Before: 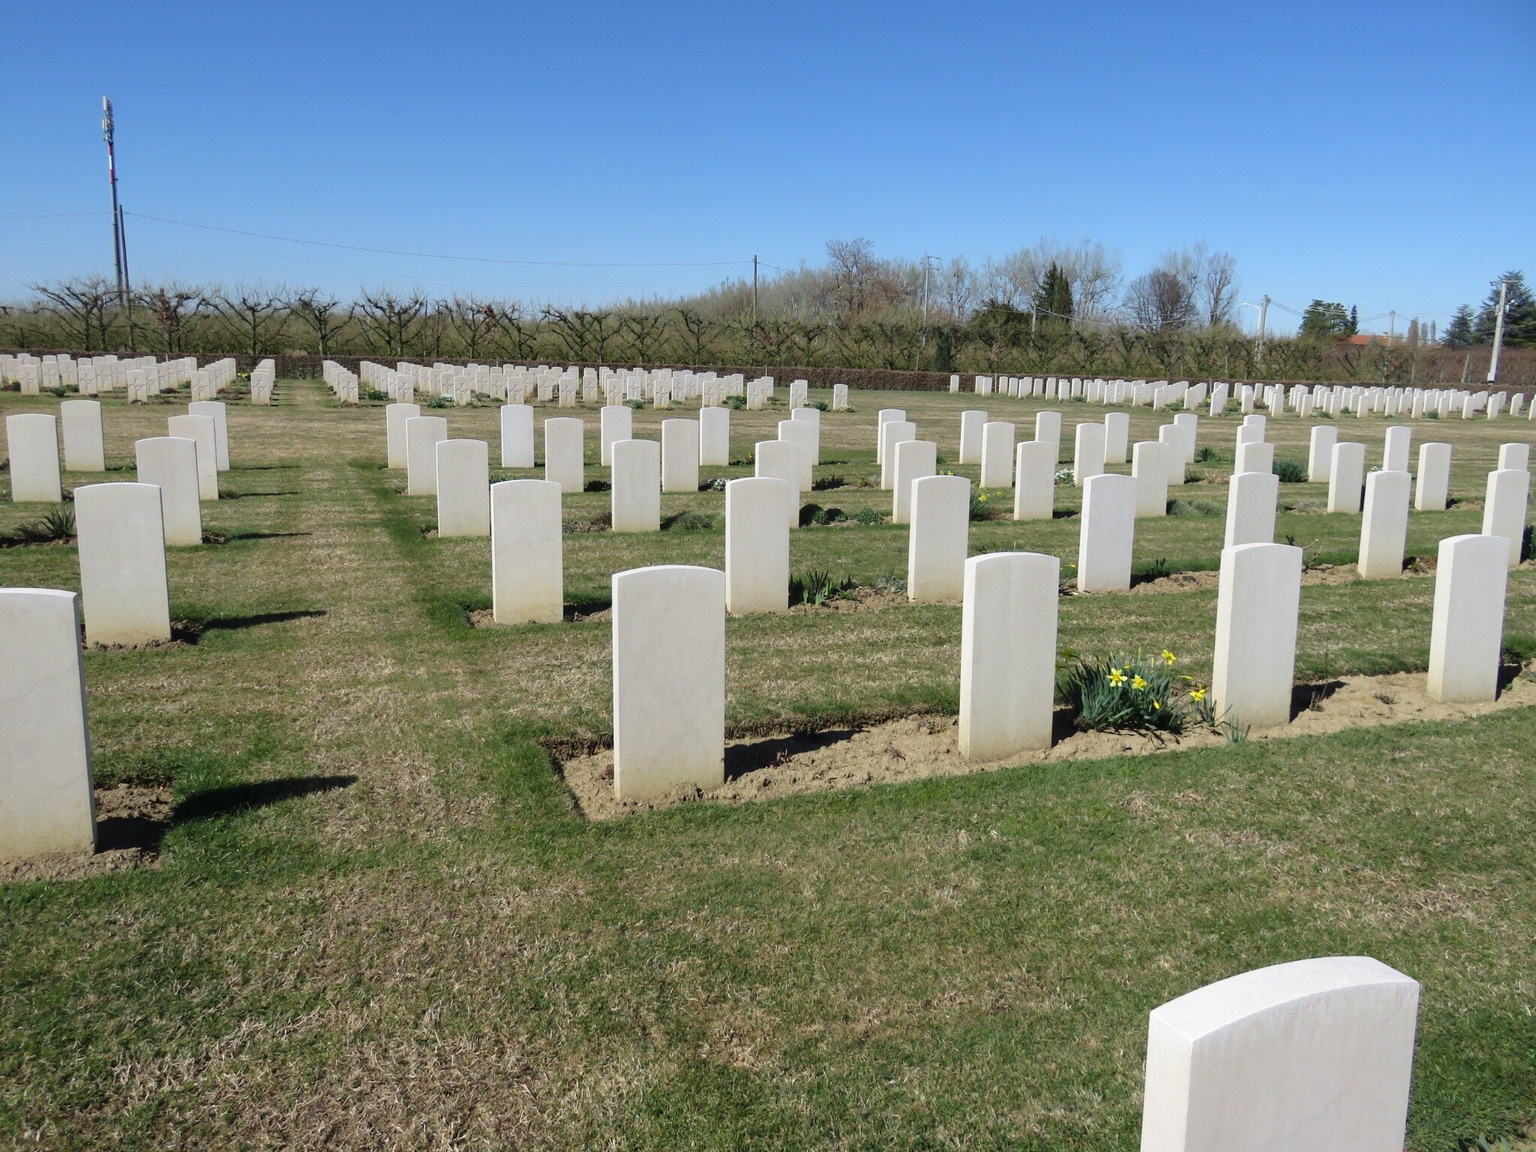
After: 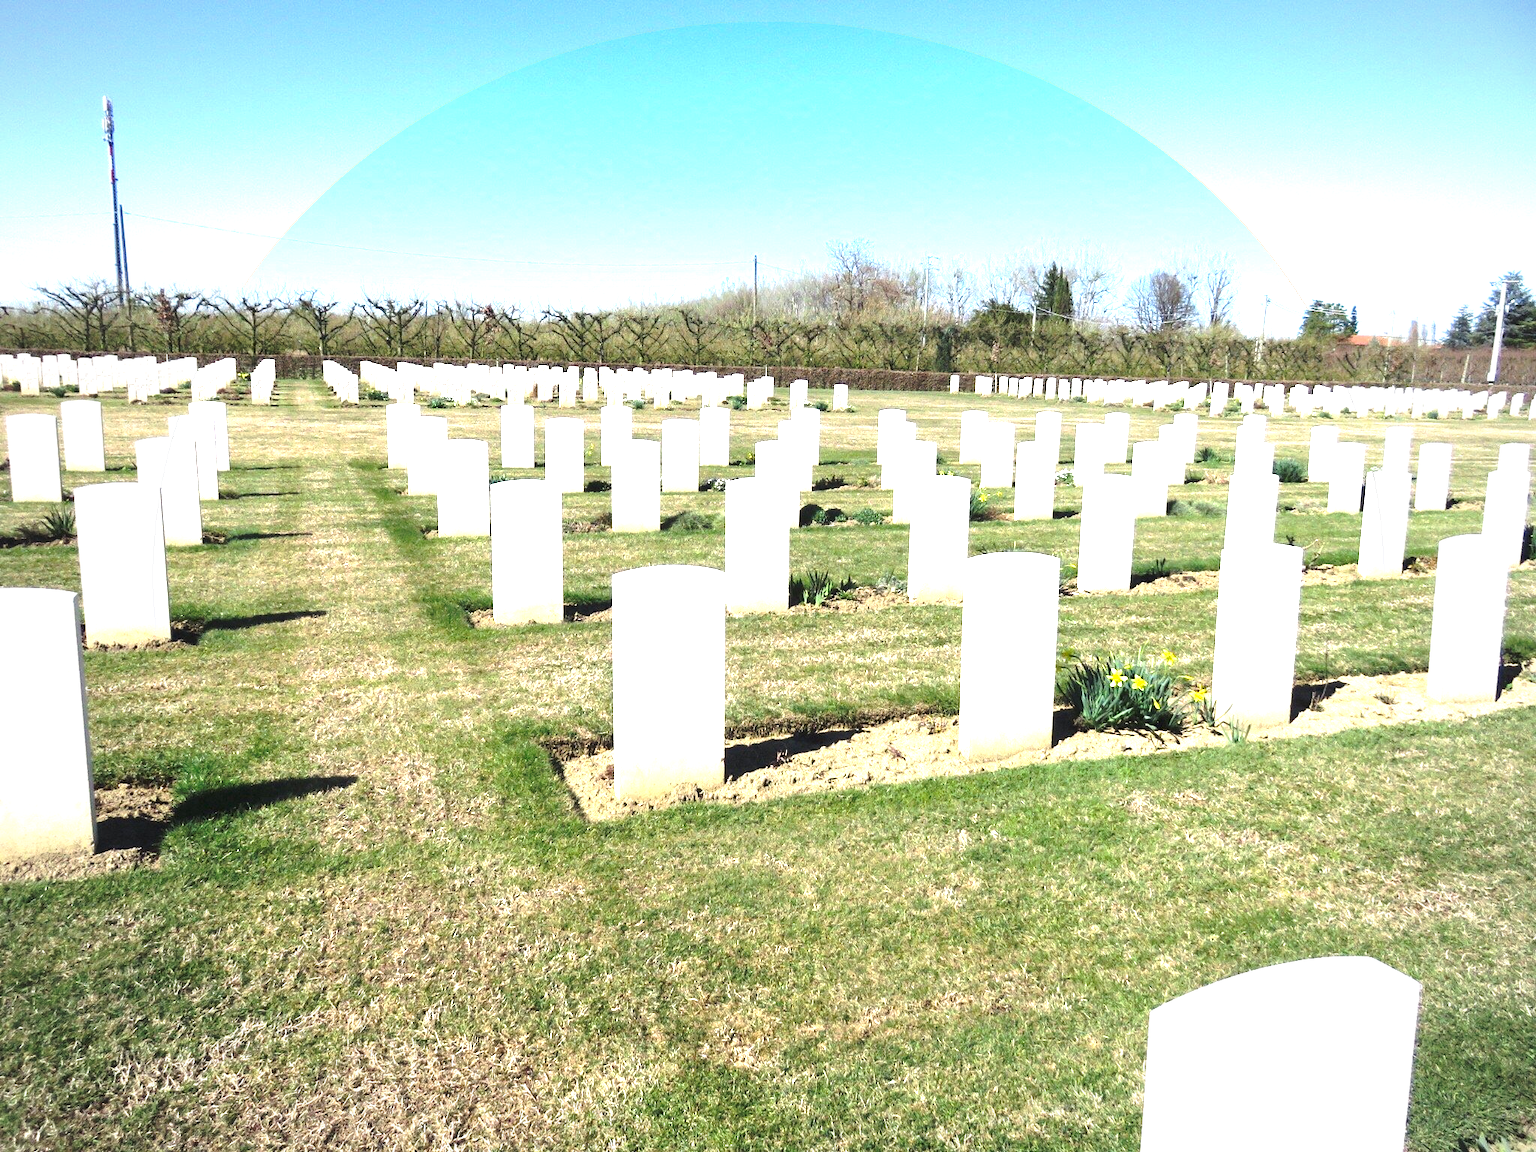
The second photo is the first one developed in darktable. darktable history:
exposure: black level correction 0, exposure 1.743 EV, compensate exposure bias true, compensate highlight preservation false
vignetting: brightness -0.19, saturation -0.296, width/height ratio 1.097, unbound false
tone curve: curves: ch0 [(0, 0) (0.003, 0.002) (0.011, 0.009) (0.025, 0.02) (0.044, 0.035) (0.069, 0.055) (0.1, 0.08) (0.136, 0.109) (0.177, 0.142) (0.224, 0.179) (0.277, 0.222) (0.335, 0.268) (0.399, 0.329) (0.468, 0.409) (0.543, 0.495) (0.623, 0.579) (0.709, 0.669) (0.801, 0.767) (0.898, 0.885) (1, 1)], preserve colors none
